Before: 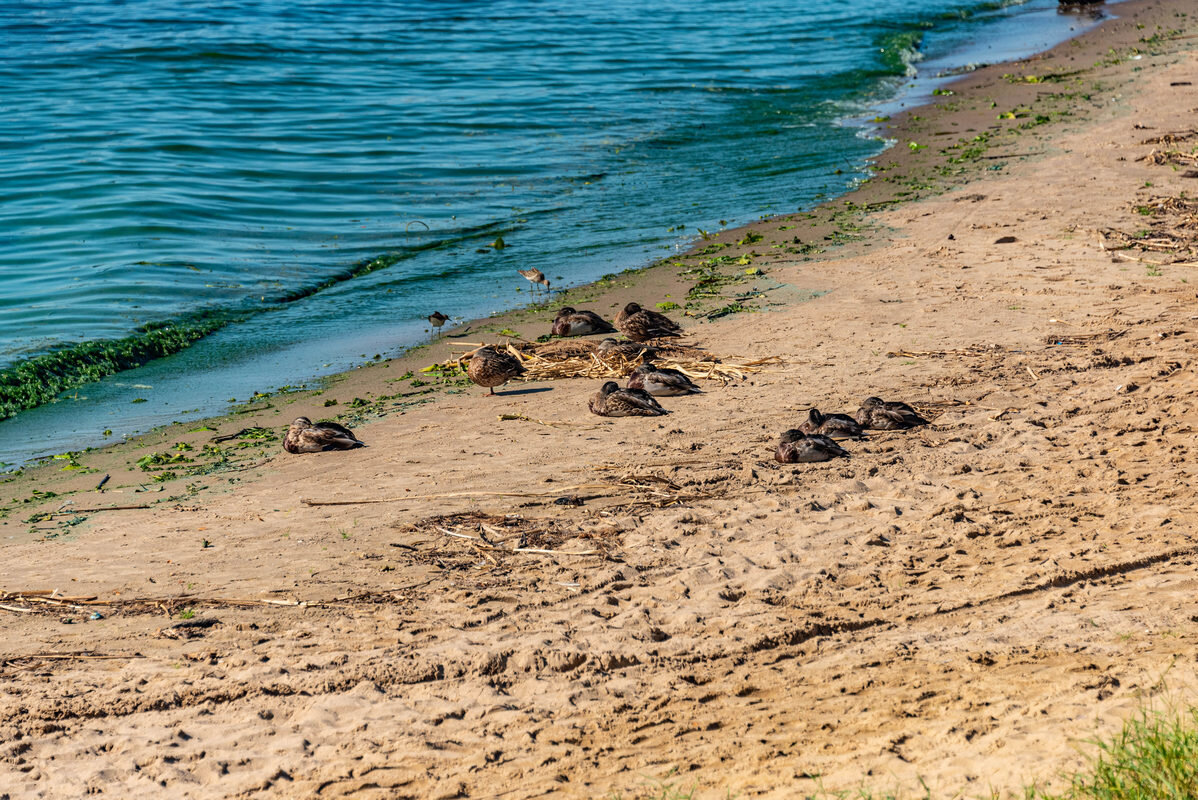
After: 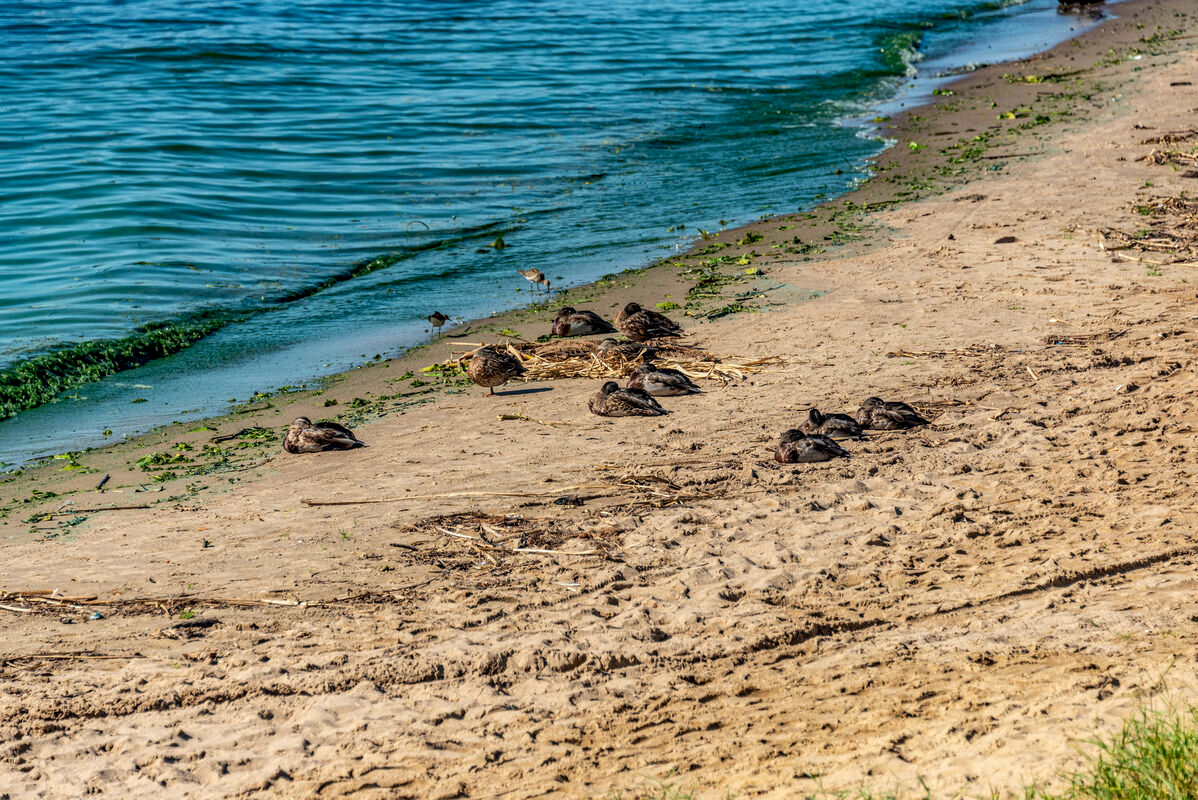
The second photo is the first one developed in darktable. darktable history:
white balance: red 0.978, blue 0.999
local contrast: on, module defaults
